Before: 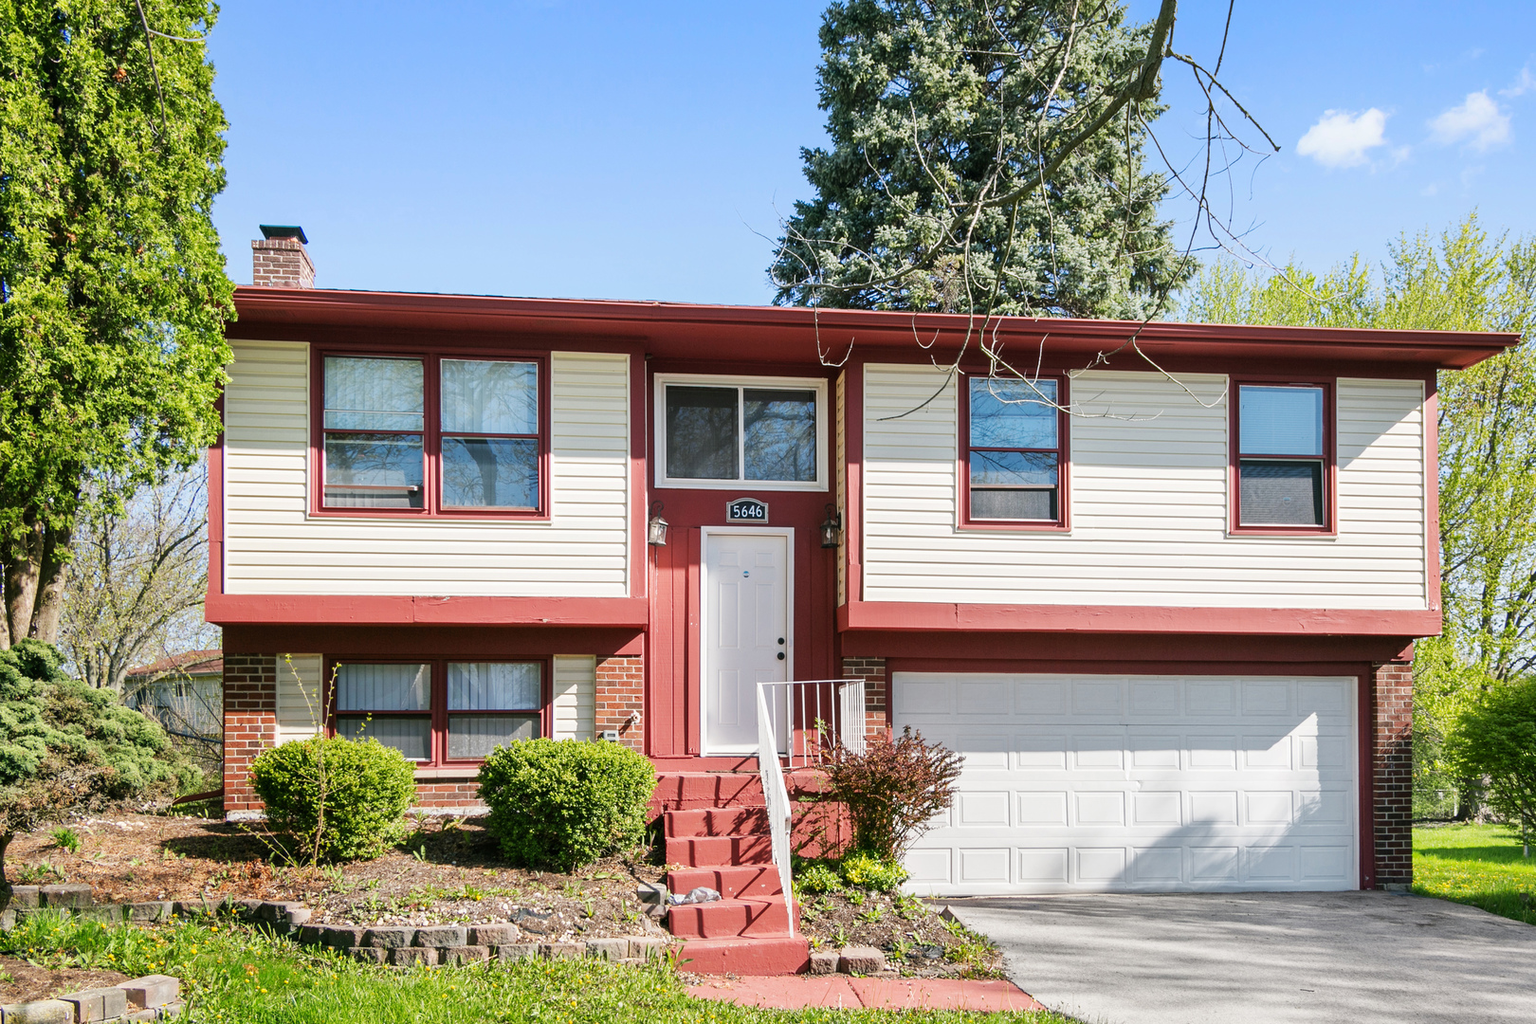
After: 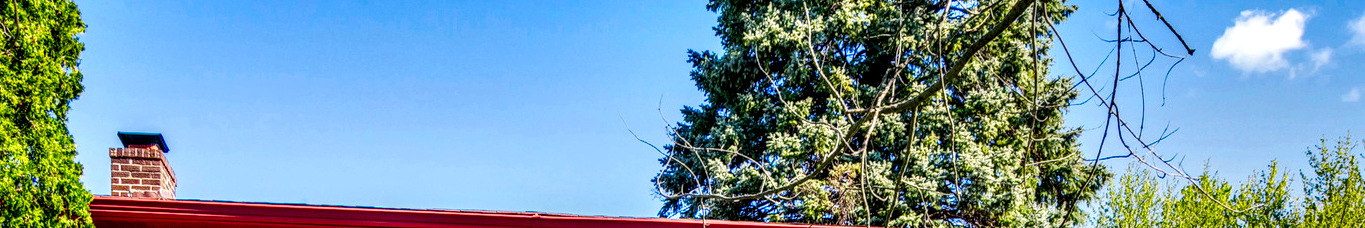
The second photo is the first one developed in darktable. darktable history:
crop and rotate: left 9.682%, top 9.776%, right 6%, bottom 69.089%
shadows and highlights: shadows 73.43, highlights -60.94, soften with gaussian
local contrast: highlights 19%, detail 188%
color balance rgb: shadows lift › luminance -21.706%, shadows lift › chroma 8.982%, shadows lift › hue 283.4°, highlights gain › chroma 2.05%, highlights gain › hue 73.22°, global offset › luminance -0.842%, perceptual saturation grading › global saturation 20%, perceptual saturation grading › highlights -24.852%, perceptual saturation grading › shadows 24.668%, global vibrance 20%
contrast brightness saturation: saturation 0.486
